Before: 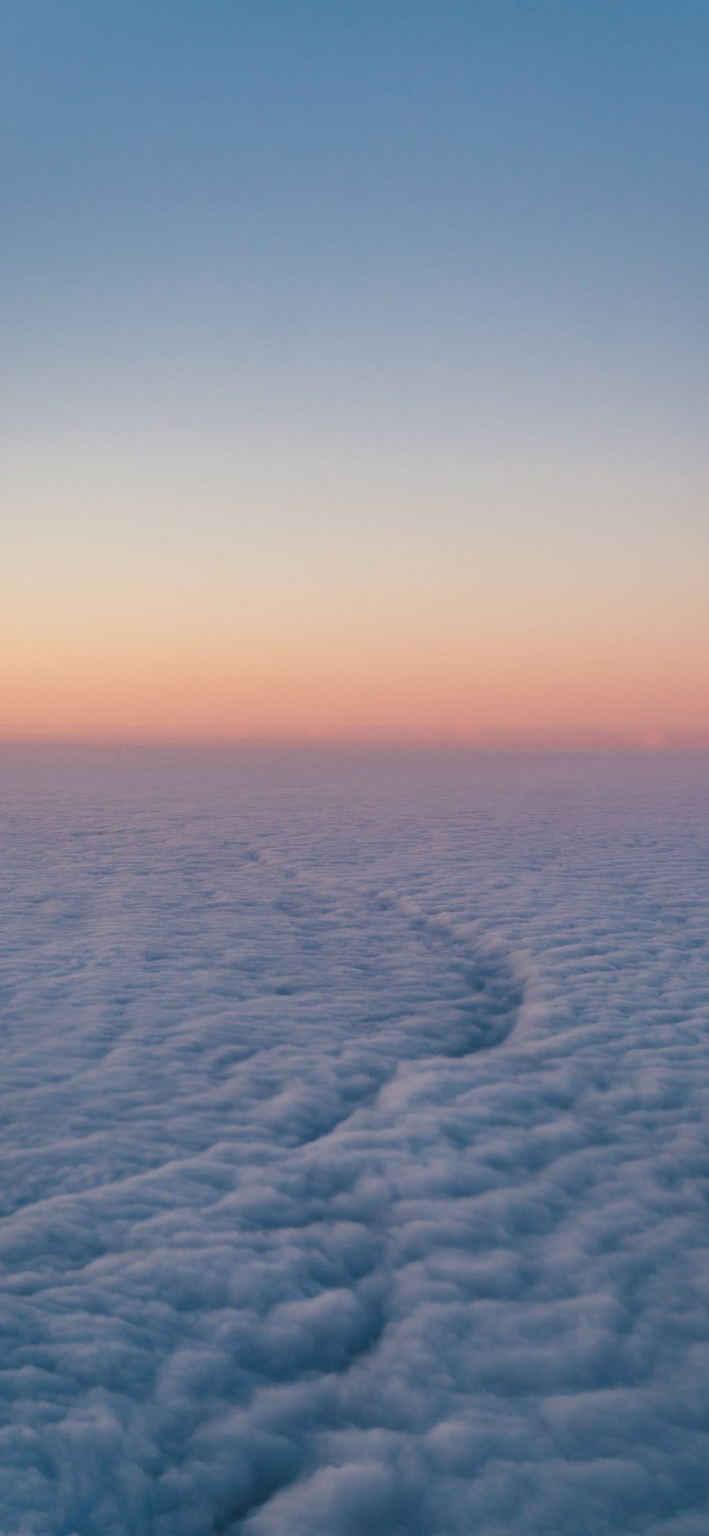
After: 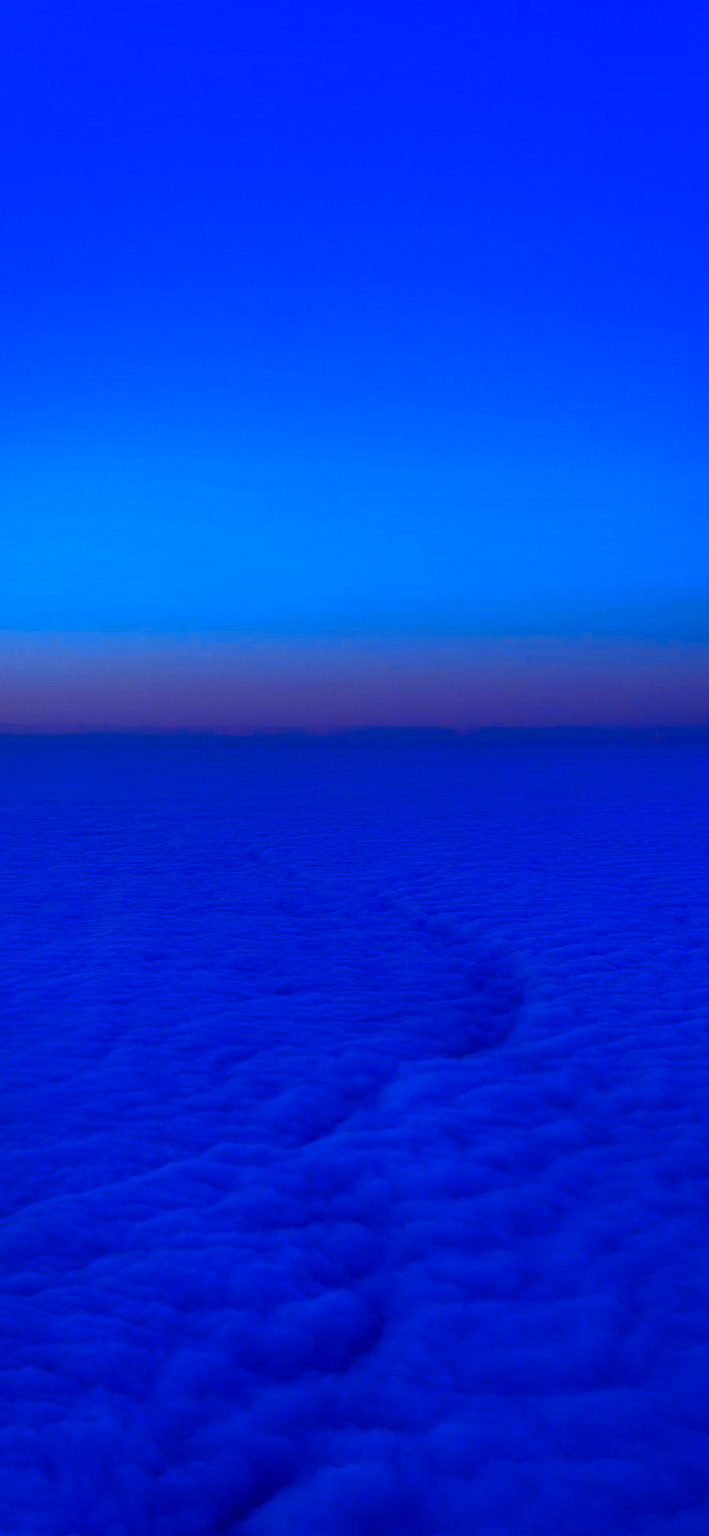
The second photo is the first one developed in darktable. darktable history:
white balance: red 0.766, blue 1.537
contrast brightness saturation: brightness -1, saturation 1
color zones: curves: ch2 [(0, 0.5) (0.143, 0.517) (0.286, 0.571) (0.429, 0.522) (0.571, 0.5) (0.714, 0.5) (0.857, 0.5) (1, 0.5)]
